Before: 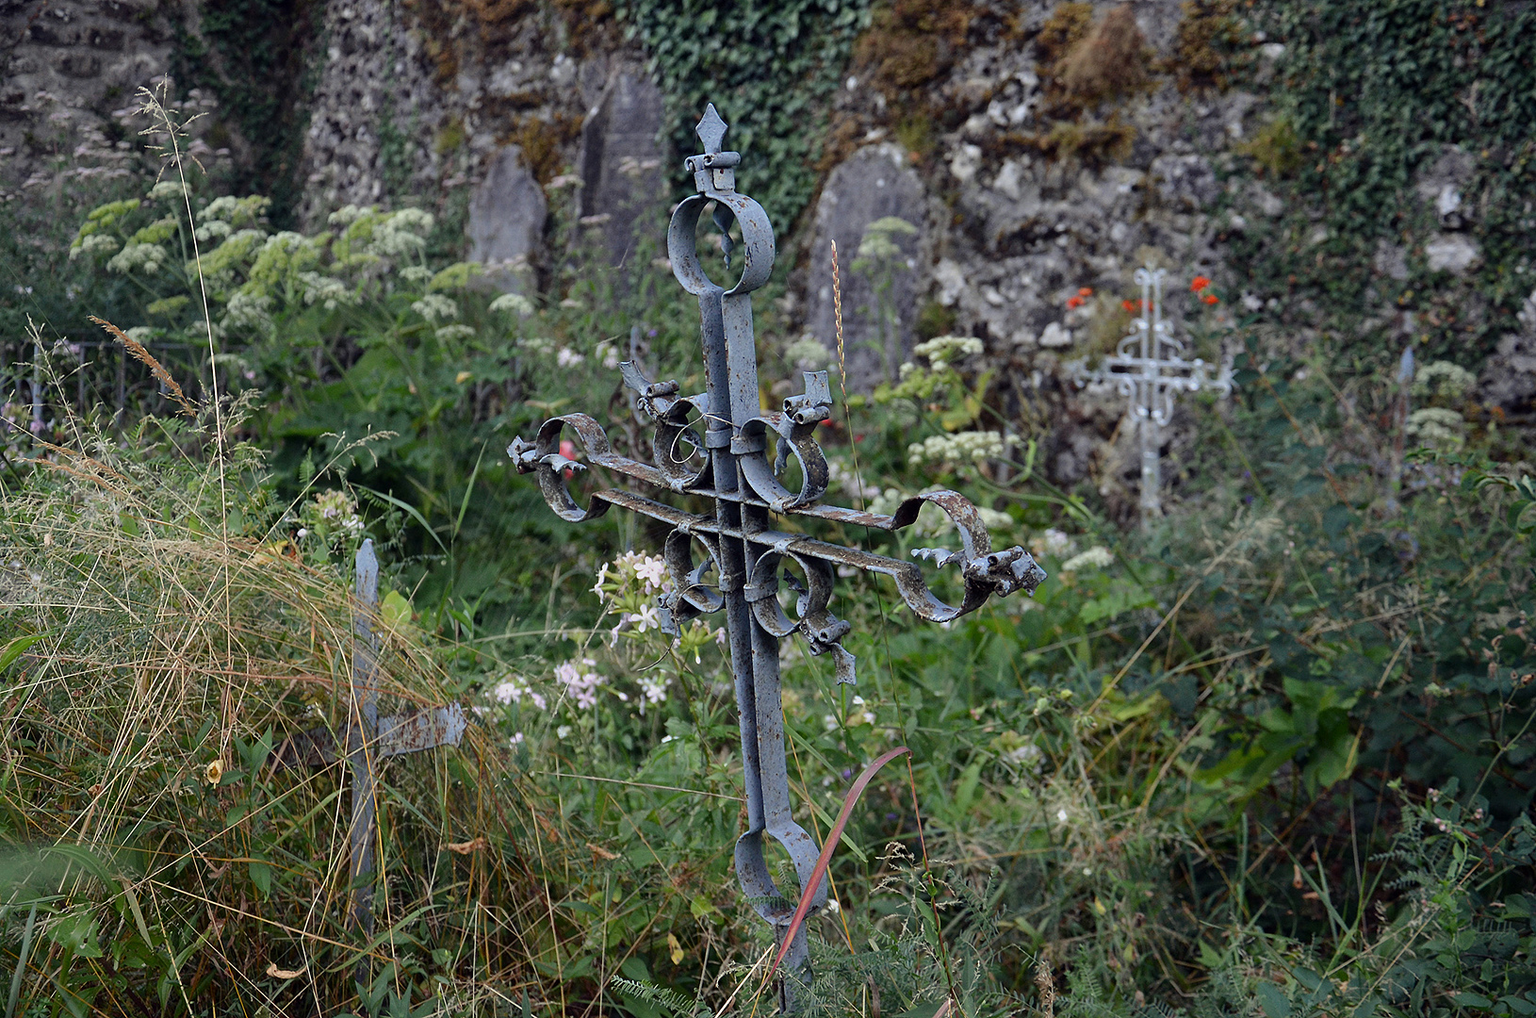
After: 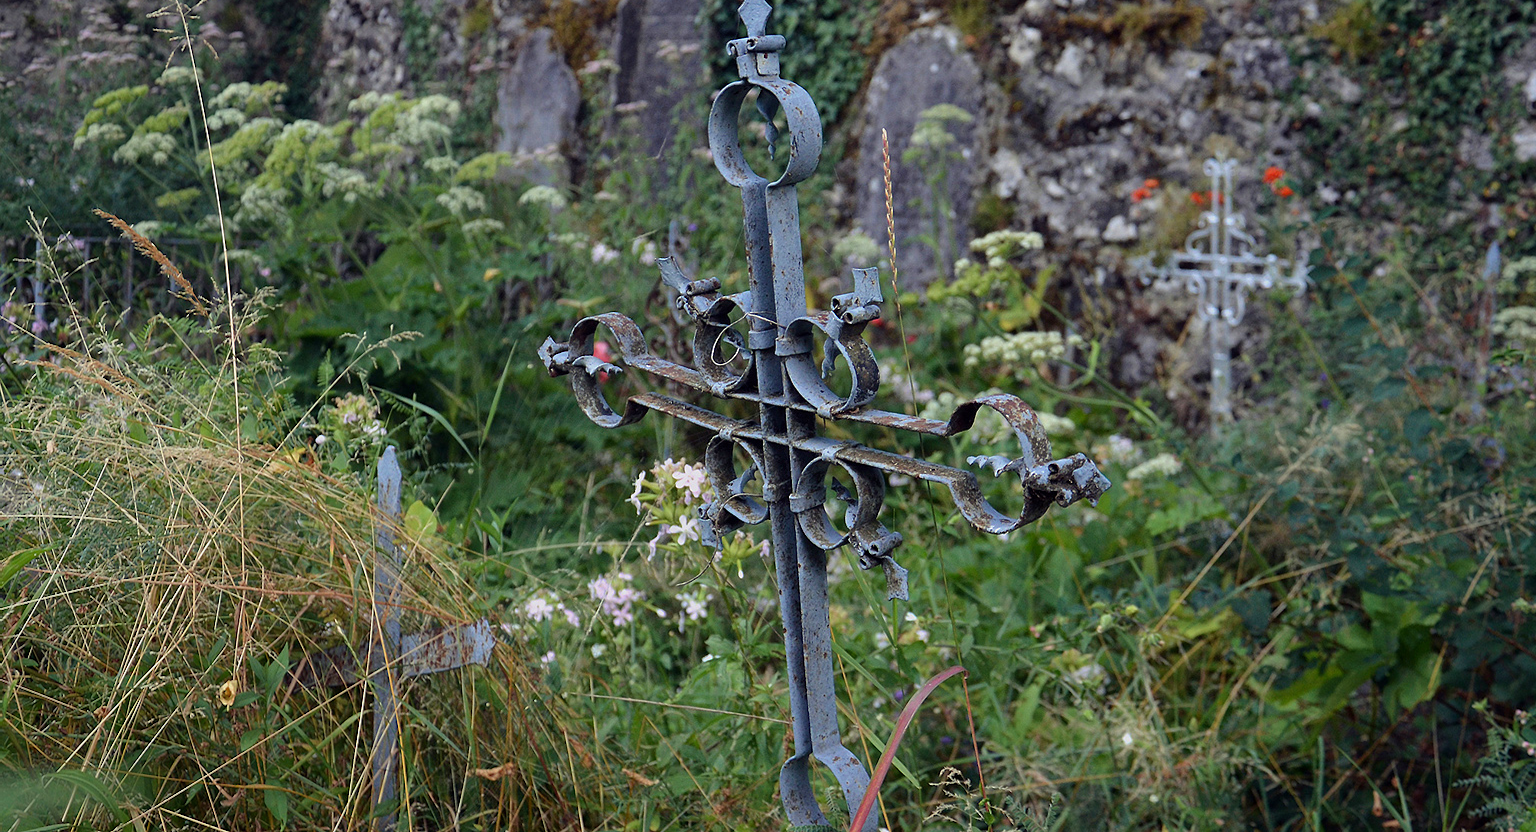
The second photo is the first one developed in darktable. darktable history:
velvia: on, module defaults
crop and rotate: angle 0.03°, top 11.643%, right 5.651%, bottom 11.189%
